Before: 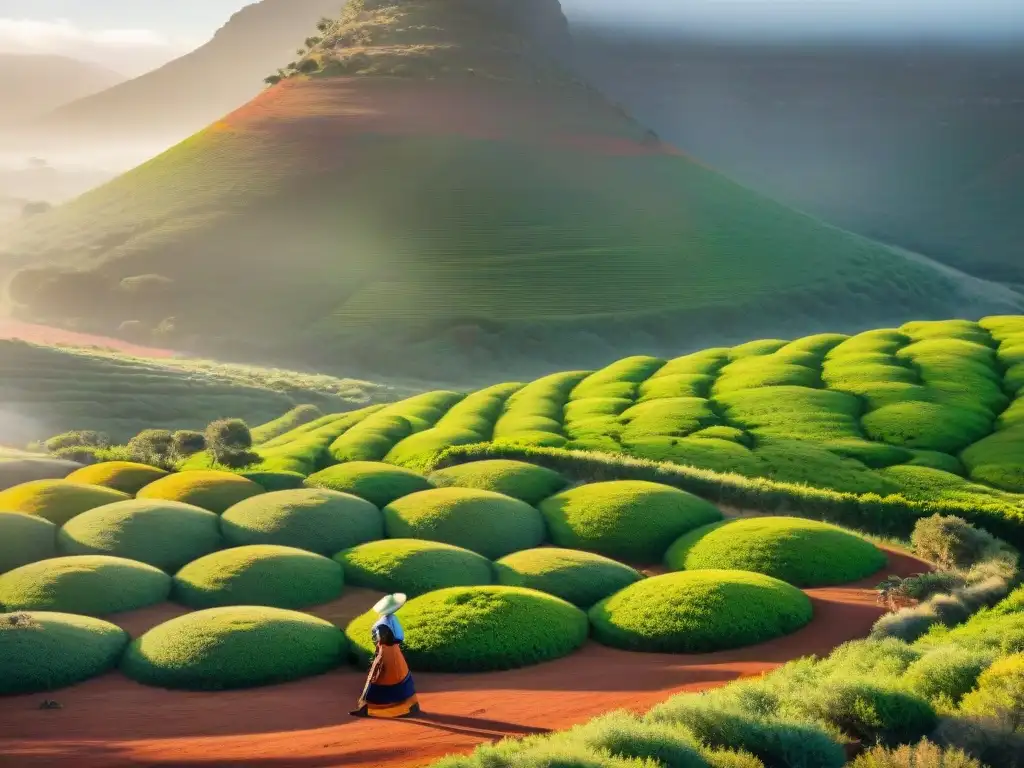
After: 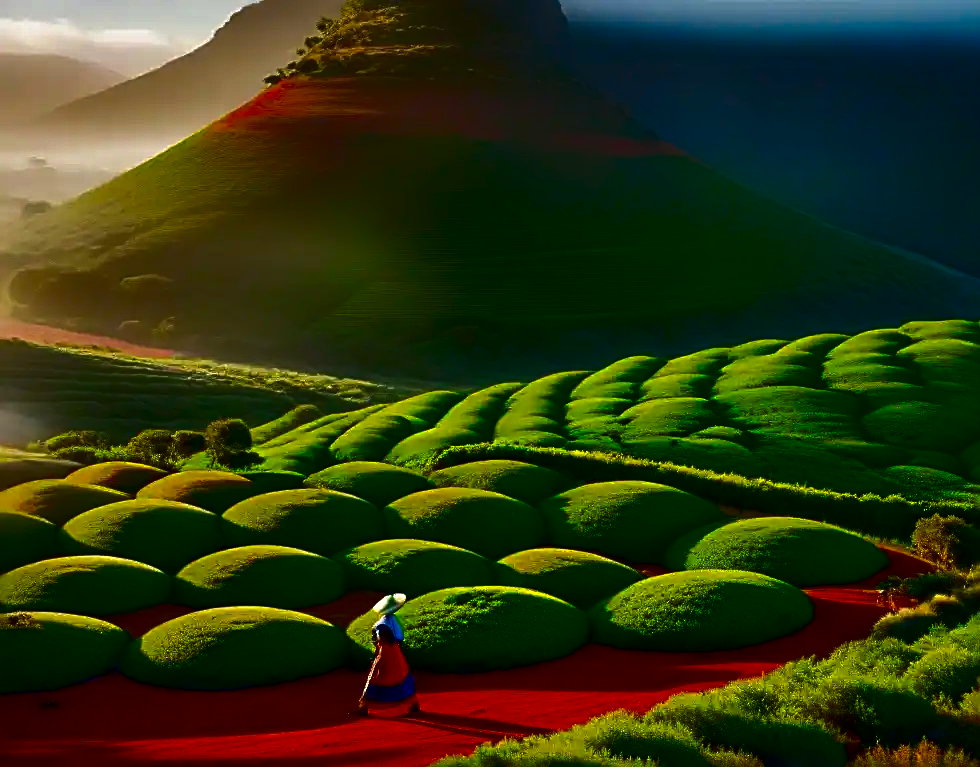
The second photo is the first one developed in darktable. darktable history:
contrast brightness saturation: brightness -0.982, saturation 0.986
crop: right 4.237%, bottom 0.025%
haze removal: strength -0.112, compatibility mode true, adaptive false
sharpen: radius 2.601, amount 0.686
